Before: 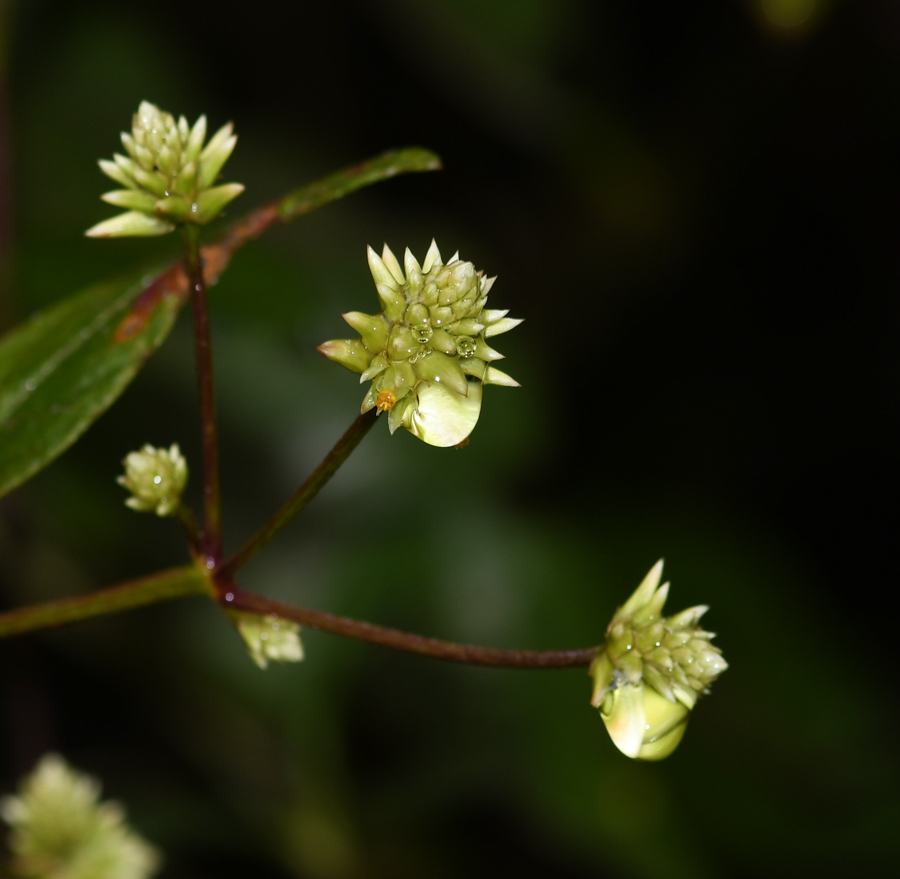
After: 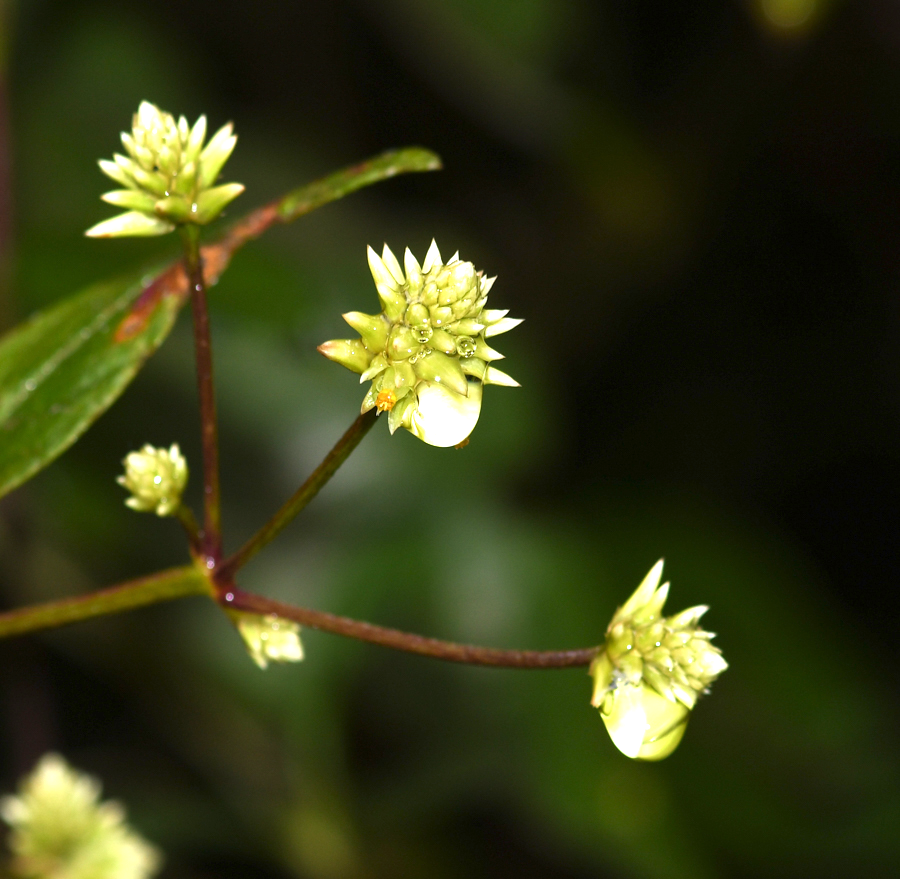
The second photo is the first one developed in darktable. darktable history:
exposure: exposure 1.229 EV, compensate highlight preservation false
